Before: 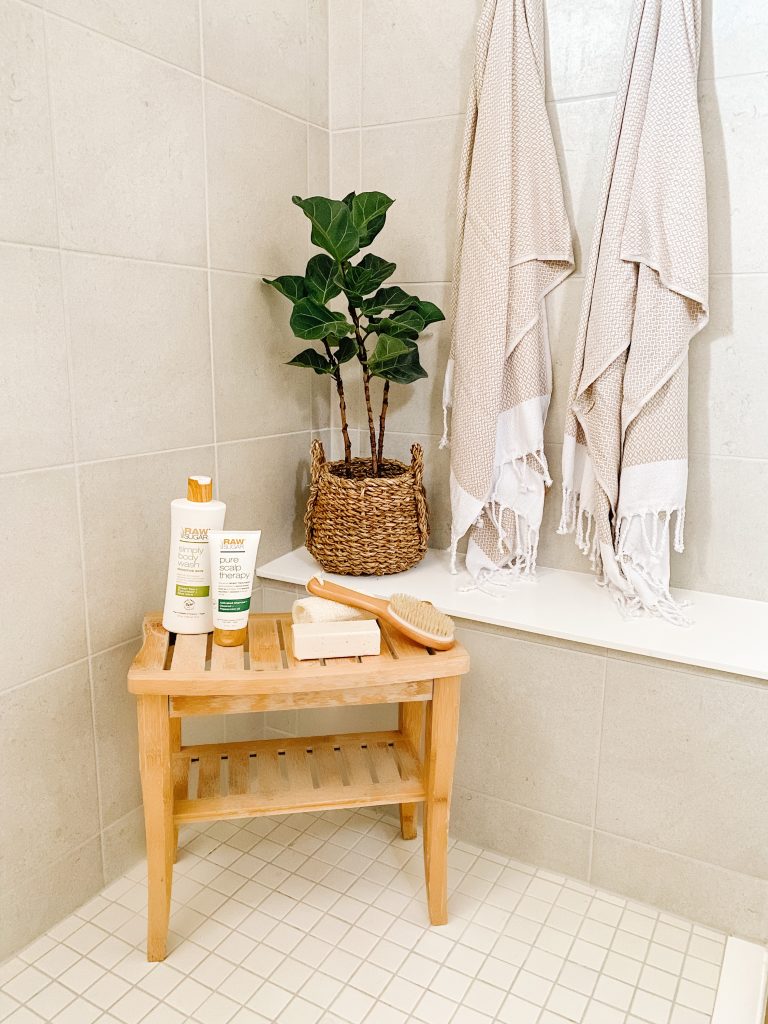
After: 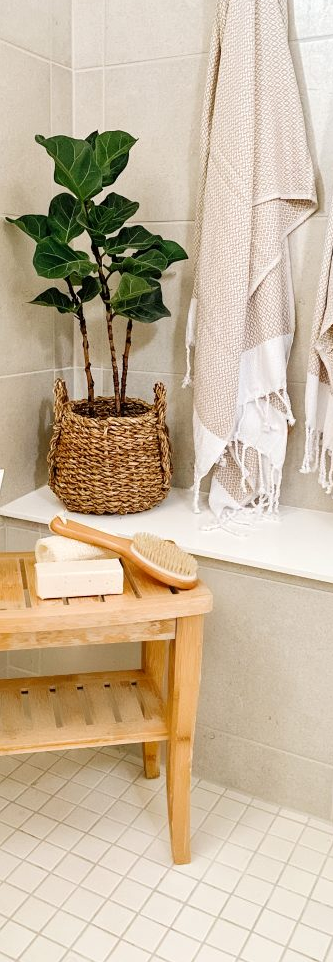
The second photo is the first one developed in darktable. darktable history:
crop: left 33.547%, top 6.041%, right 22.999%
sharpen: radius 2.864, amount 0.864, threshold 47.395
local contrast: mode bilateral grid, contrast 19, coarseness 51, detail 119%, midtone range 0.2
